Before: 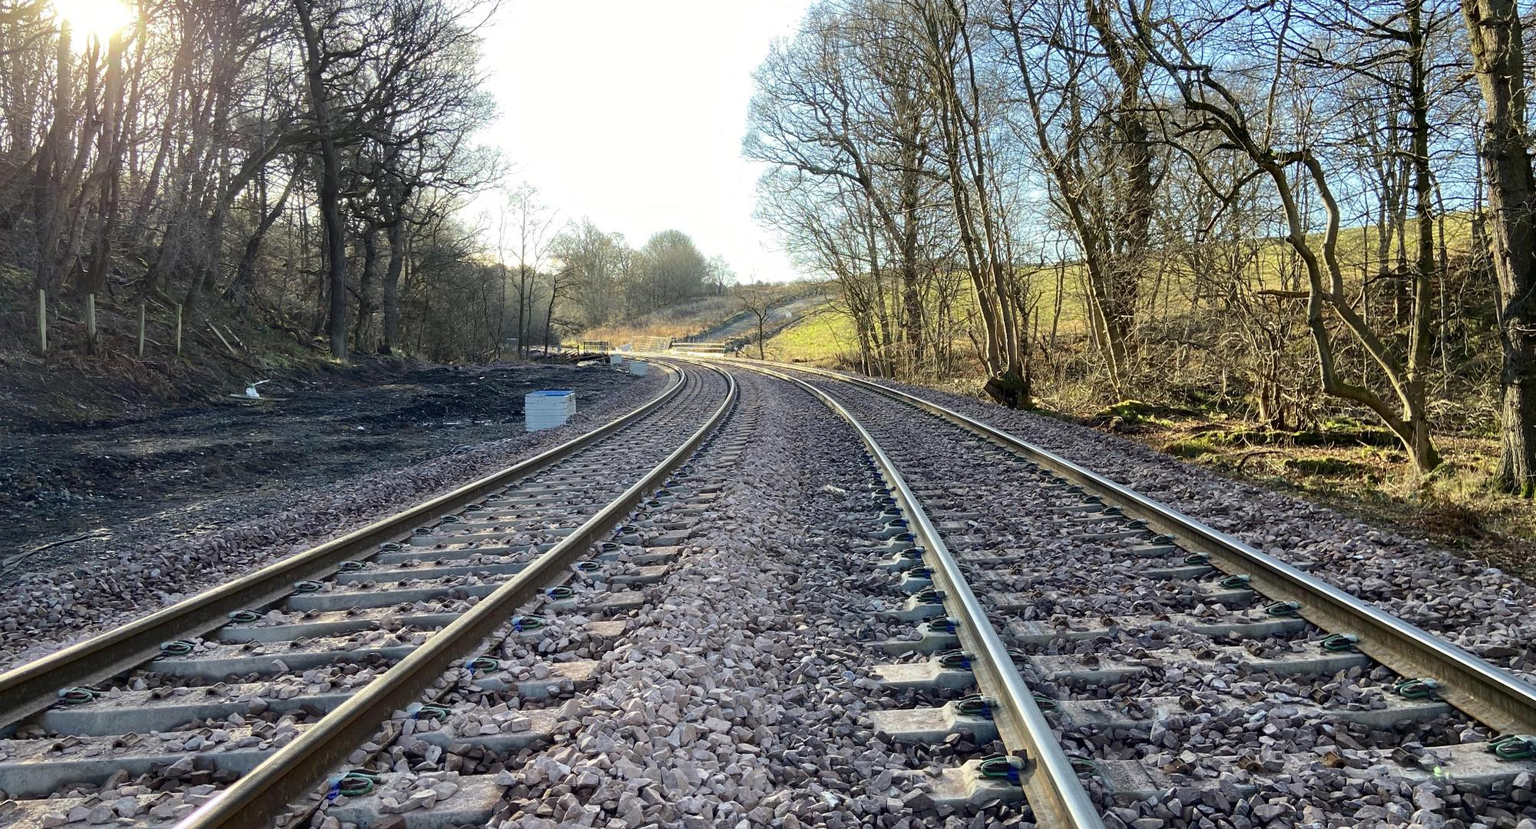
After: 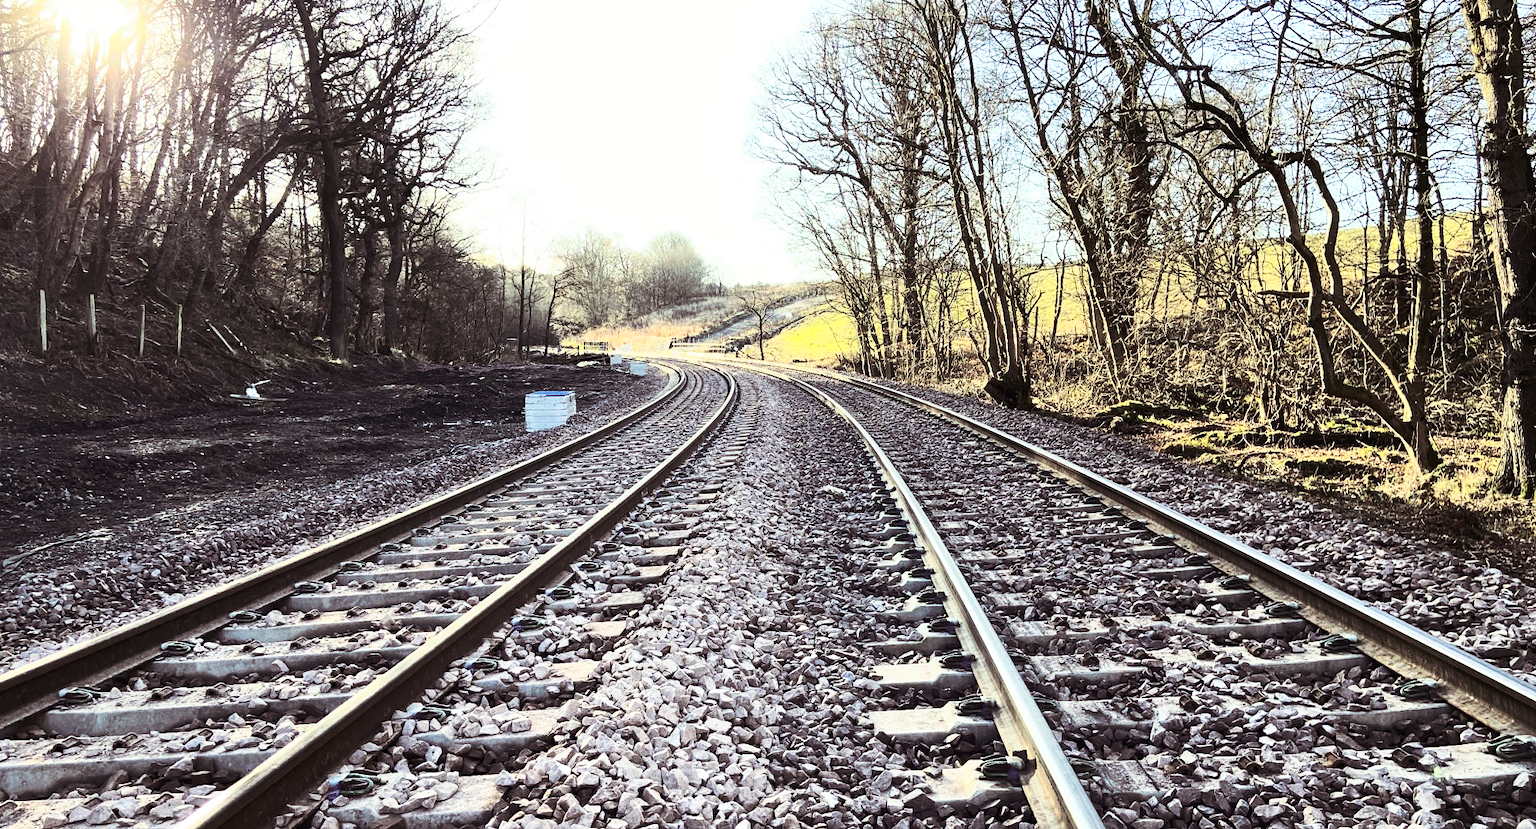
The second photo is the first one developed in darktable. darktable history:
white balance: emerald 1
split-toning: shadows › saturation 0.2
contrast brightness saturation: contrast 0.62, brightness 0.34, saturation 0.14
